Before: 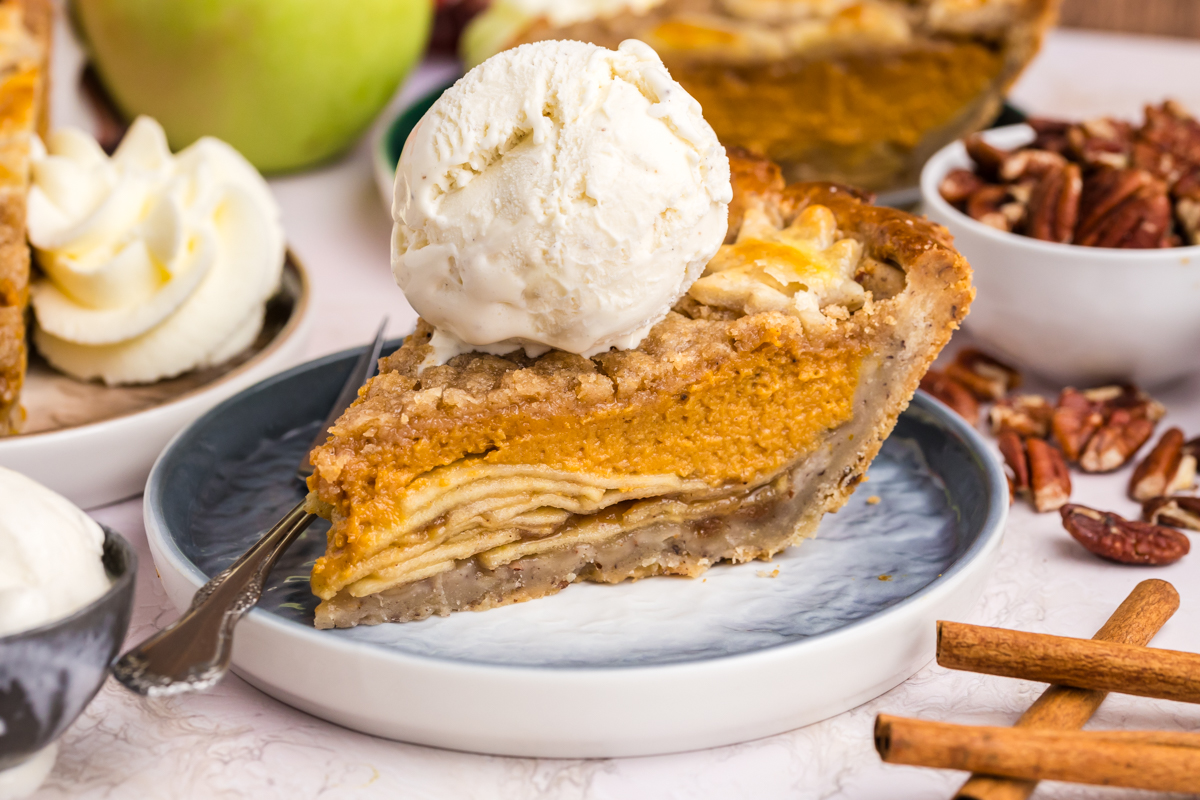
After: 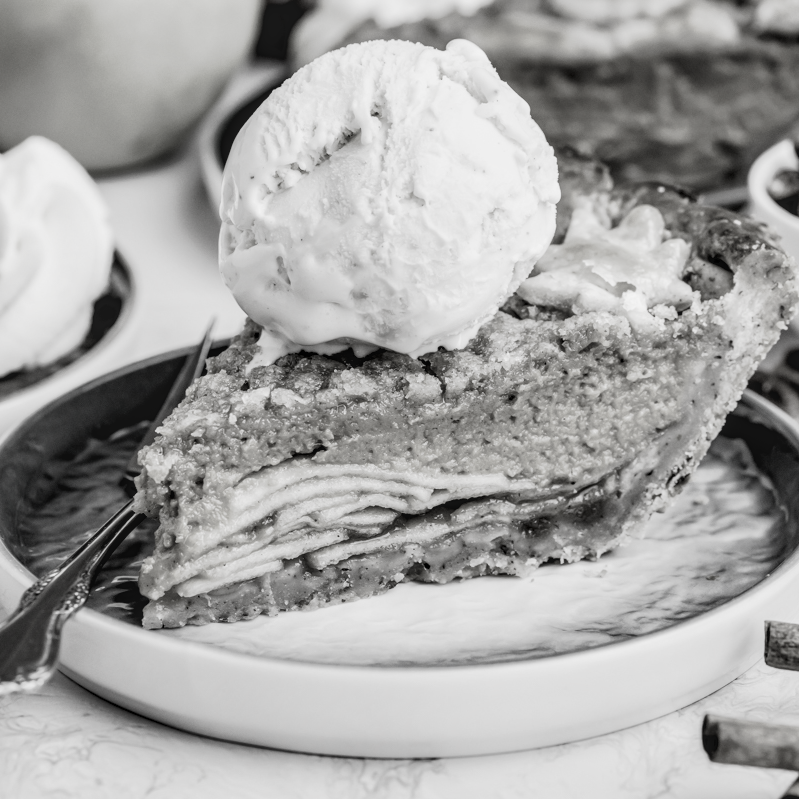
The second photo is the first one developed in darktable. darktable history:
color balance rgb: shadows lift › chroma 2.013%, shadows lift › hue 220.88°, global offset › luminance 0.239%, perceptual saturation grading › global saturation 30.539%, global vibrance 20%
local contrast: on, module defaults
filmic rgb: black relative exposure -5.01 EV, white relative exposure 3.18 EV, threshold 3.02 EV, hardness 3.46, contrast 1.188, highlights saturation mix -49.18%, preserve chrominance no, color science v5 (2021), enable highlight reconstruction true
tone curve: curves: ch0 [(0, 0) (0.003, 0.059) (0.011, 0.059) (0.025, 0.057) (0.044, 0.055) (0.069, 0.057) (0.1, 0.083) (0.136, 0.128) (0.177, 0.185) (0.224, 0.242) (0.277, 0.308) (0.335, 0.383) (0.399, 0.468) (0.468, 0.547) (0.543, 0.632) (0.623, 0.71) (0.709, 0.801) (0.801, 0.859) (0.898, 0.922) (1, 1)], preserve colors none
shadows and highlights: soften with gaussian
color zones: curves: ch0 [(0, 0.5) (0.125, 0.4) (0.25, 0.5) (0.375, 0.4) (0.5, 0.4) (0.625, 0.6) (0.75, 0.6) (0.875, 0.5)]; ch1 [(0, 0.35) (0.125, 0.45) (0.25, 0.35) (0.375, 0.35) (0.5, 0.35) (0.625, 0.35) (0.75, 0.45) (0.875, 0.35)]; ch2 [(0, 0.6) (0.125, 0.5) (0.25, 0.5) (0.375, 0.6) (0.5, 0.6) (0.625, 0.5) (0.75, 0.5) (0.875, 0.5)]
crop and rotate: left 14.399%, right 18.984%
